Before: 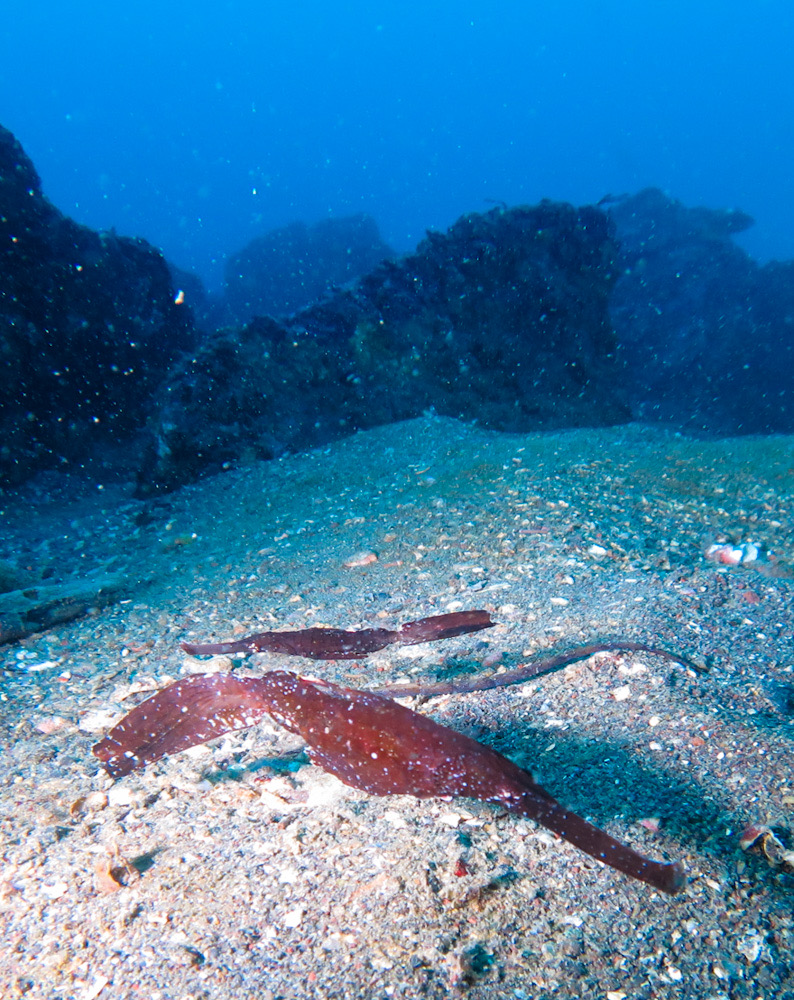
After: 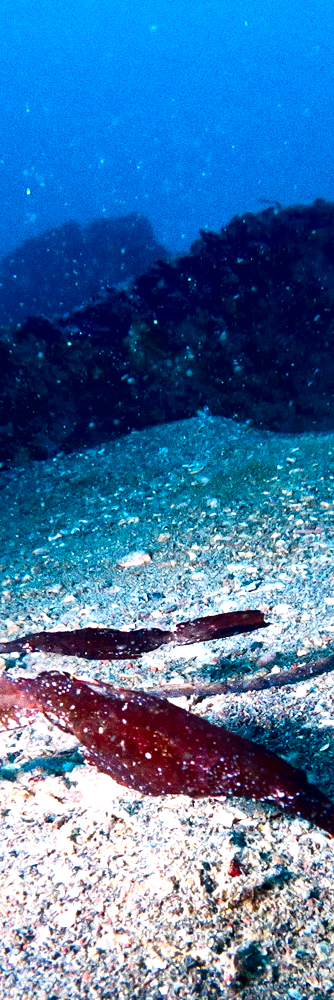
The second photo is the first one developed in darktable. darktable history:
local contrast: mode bilateral grid, contrast 44, coarseness 69, detail 214%, midtone range 0.2
color balance: contrast fulcrum 17.78%
contrast brightness saturation: contrast 0.19, brightness -0.24, saturation 0.11
crop: left 28.583%, right 29.231%
grain: coarseness 9.61 ISO, strength 35.62%
exposure: exposure 0.3 EV, compensate highlight preservation false
